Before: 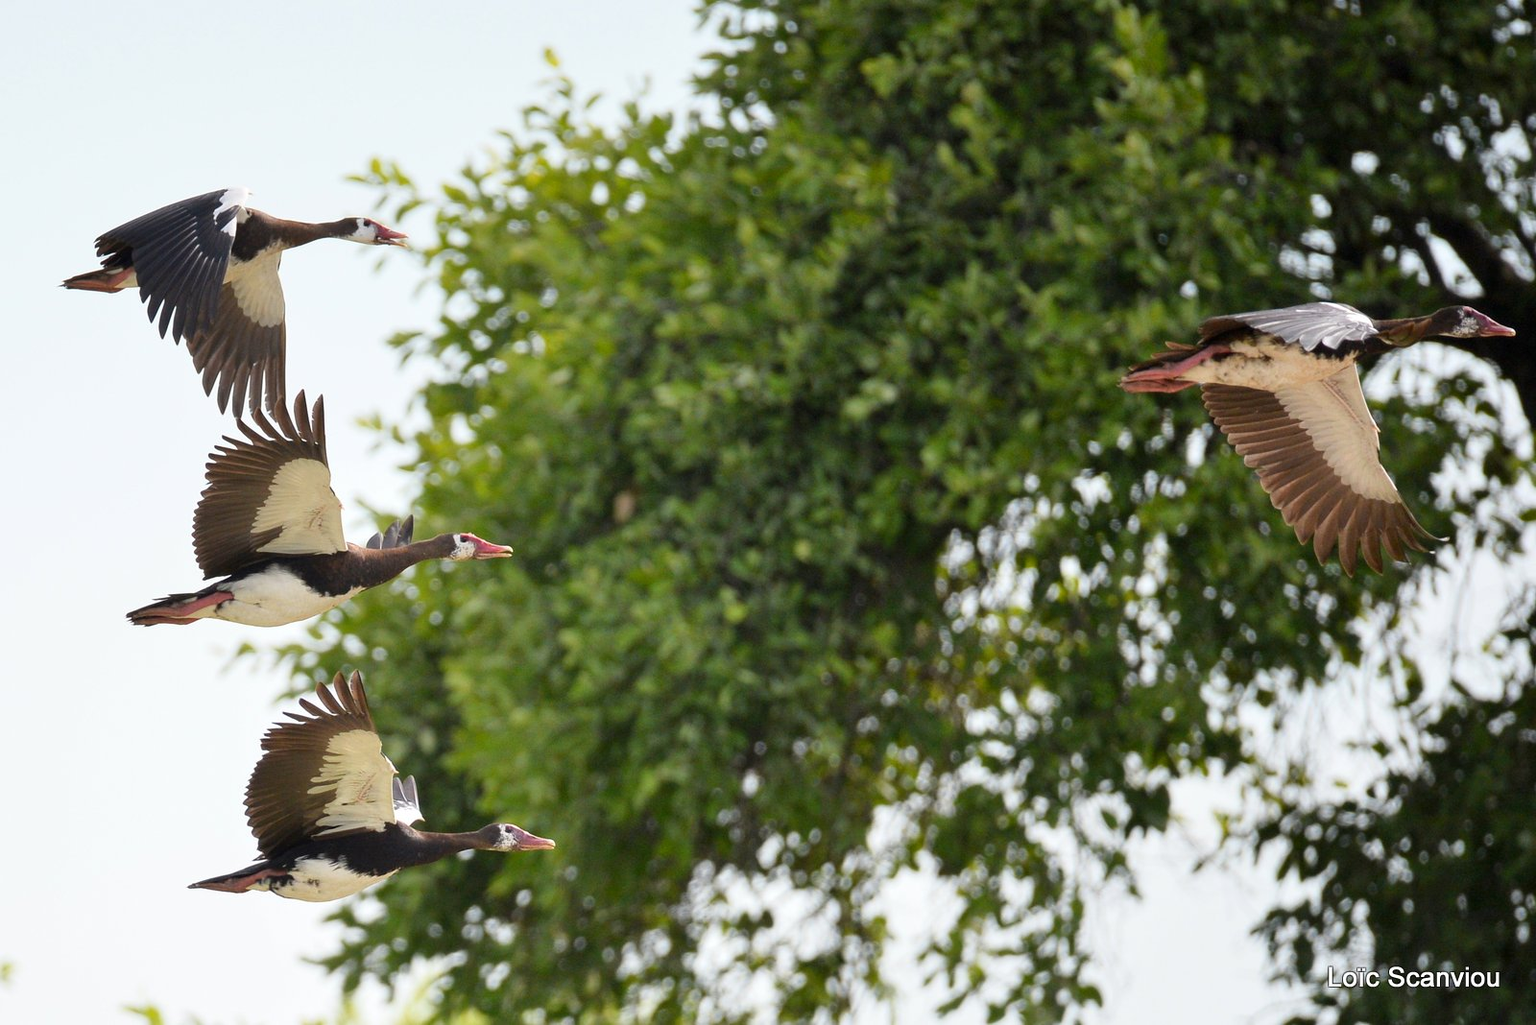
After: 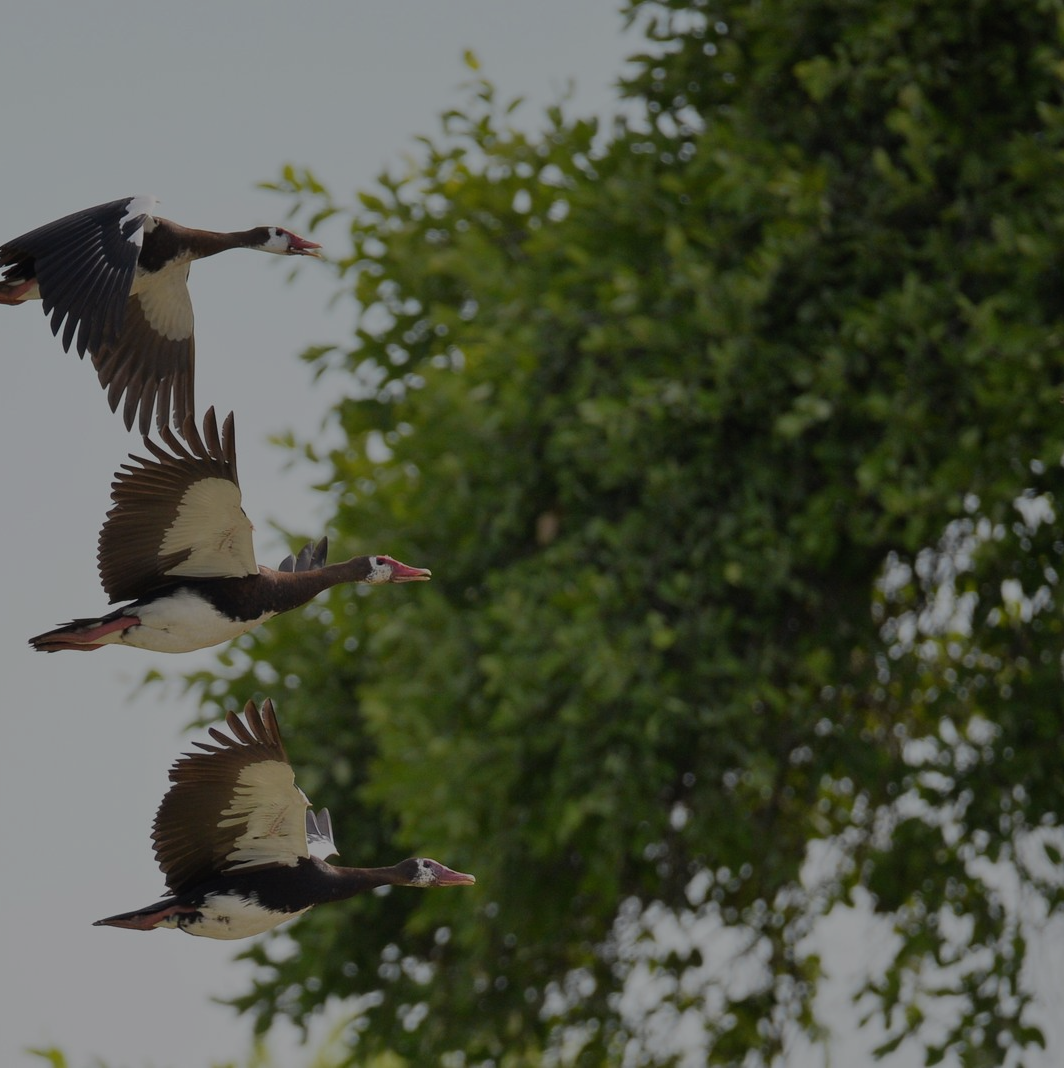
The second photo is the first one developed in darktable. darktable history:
crop and rotate: left 6.478%, right 26.992%
exposure: black level correction -0.004, exposure 0.055 EV, compensate exposure bias true, compensate highlight preservation false
